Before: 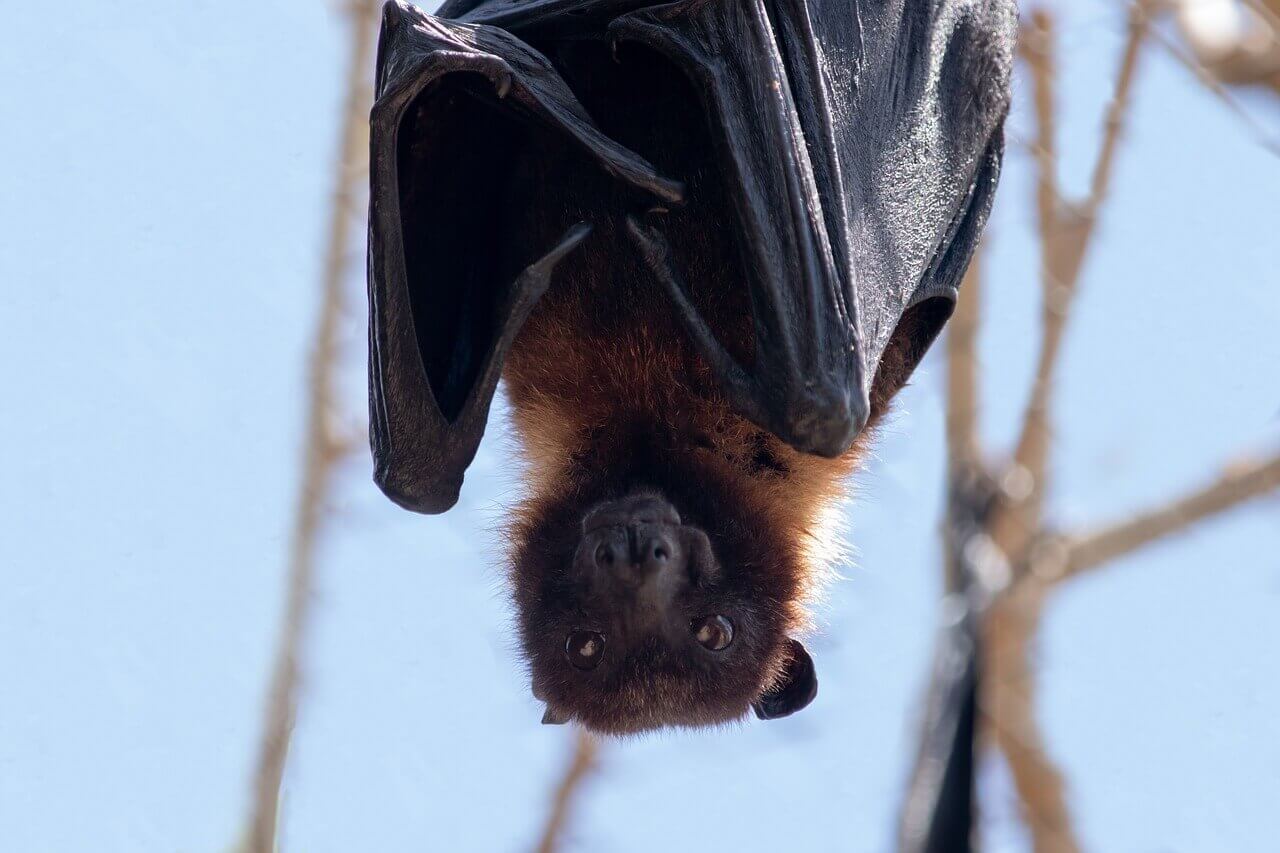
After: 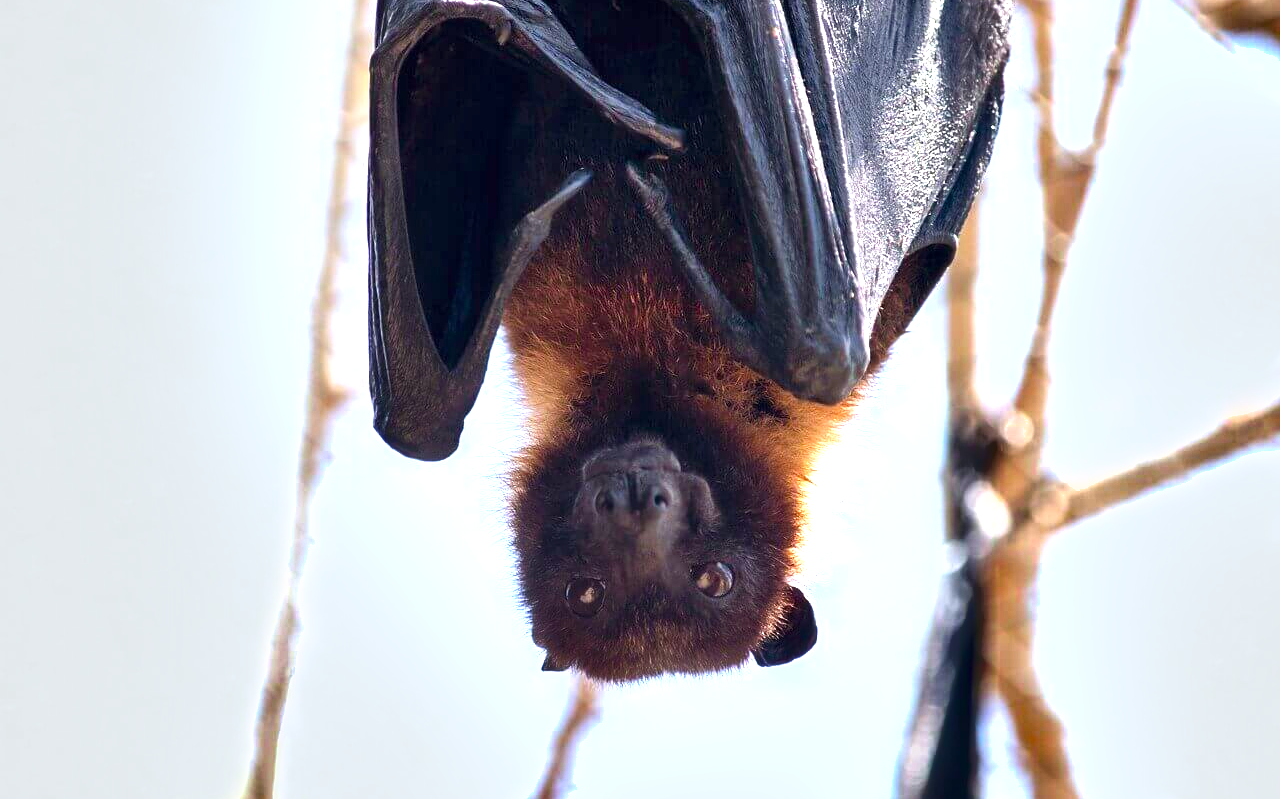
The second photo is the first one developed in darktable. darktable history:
exposure: black level correction 0, exposure 1.2 EV, compensate highlight preservation false
shadows and highlights: soften with gaussian
color balance rgb: perceptual saturation grading › global saturation 20%, global vibrance 20%
color correction: highlights b* 3
crop and rotate: top 6.25%
